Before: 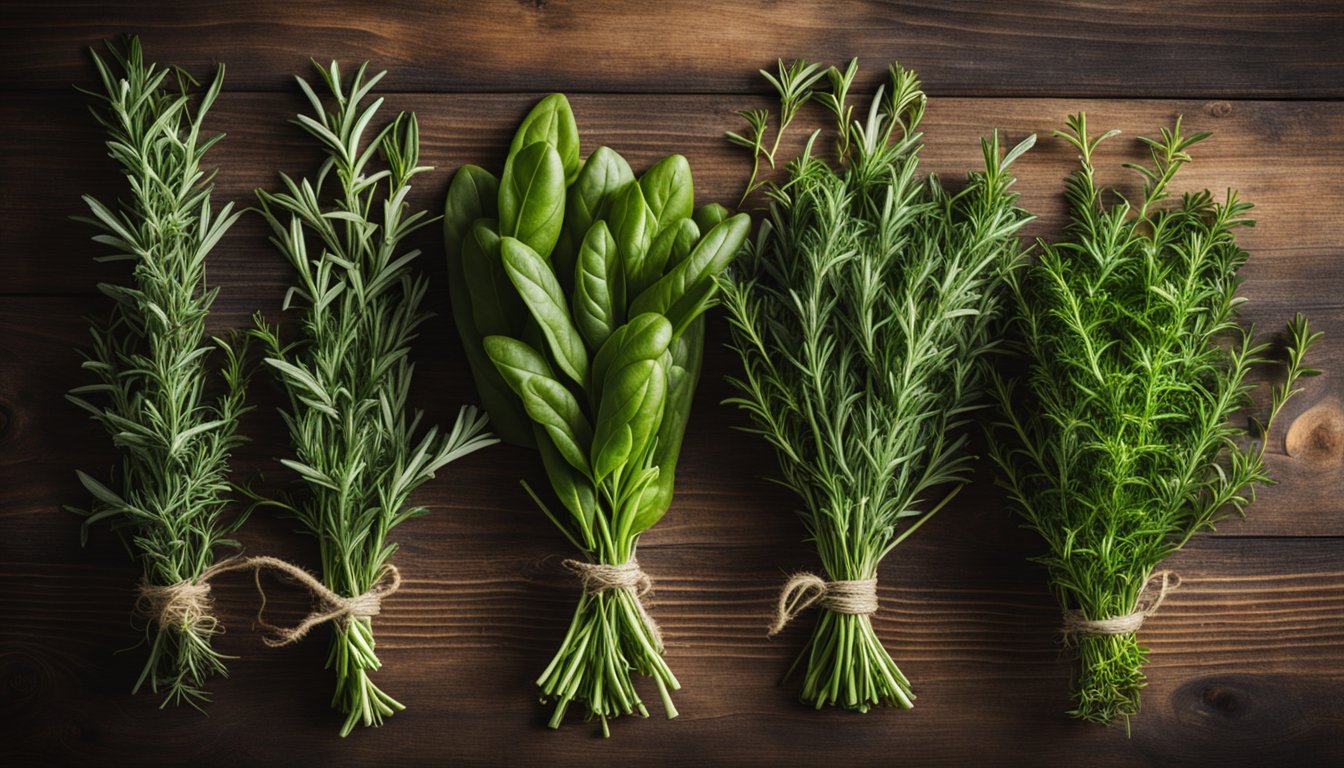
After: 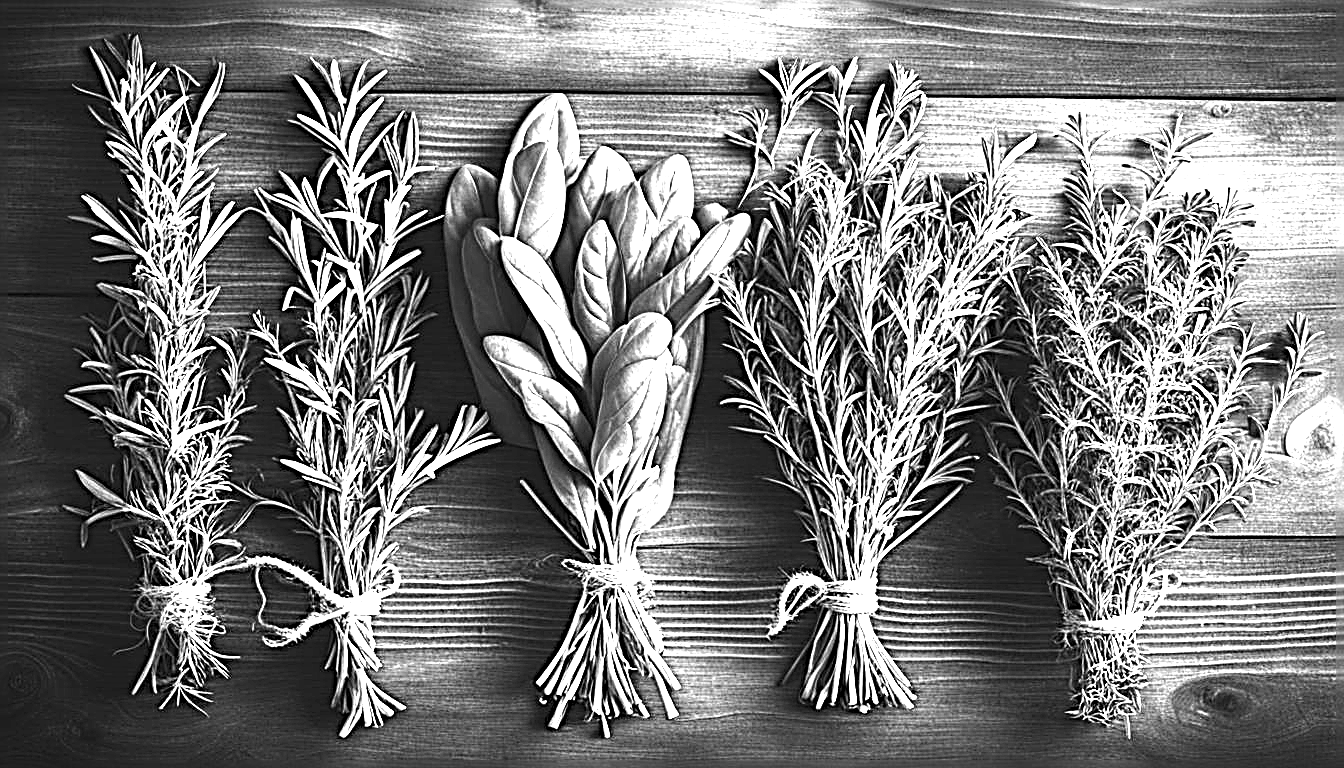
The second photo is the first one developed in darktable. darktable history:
monochrome: a -35.87, b 49.73, size 1.7
exposure: black level correction 0, exposure 2.327 EV, compensate exposure bias true, compensate highlight preservation false
sharpen: radius 3.158, amount 1.731
tone equalizer: -8 EV -0.417 EV, -7 EV -0.389 EV, -6 EV -0.333 EV, -5 EV -0.222 EV, -3 EV 0.222 EV, -2 EV 0.333 EV, -1 EV 0.389 EV, +0 EV 0.417 EV, edges refinement/feathering 500, mask exposure compensation -1.57 EV, preserve details no
